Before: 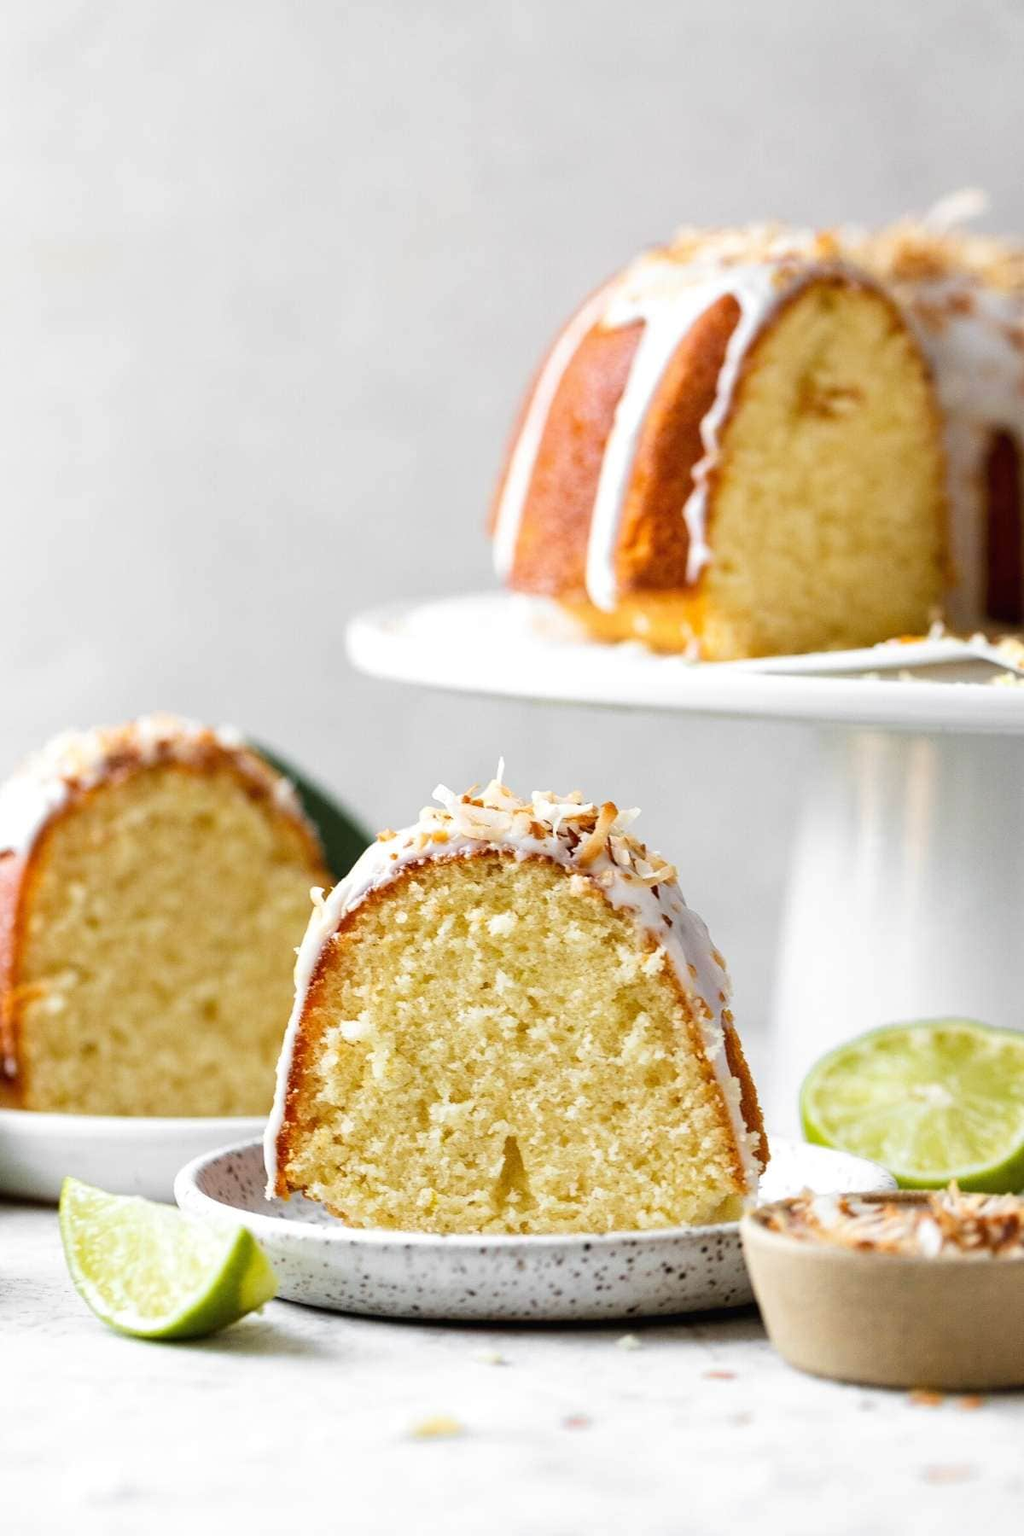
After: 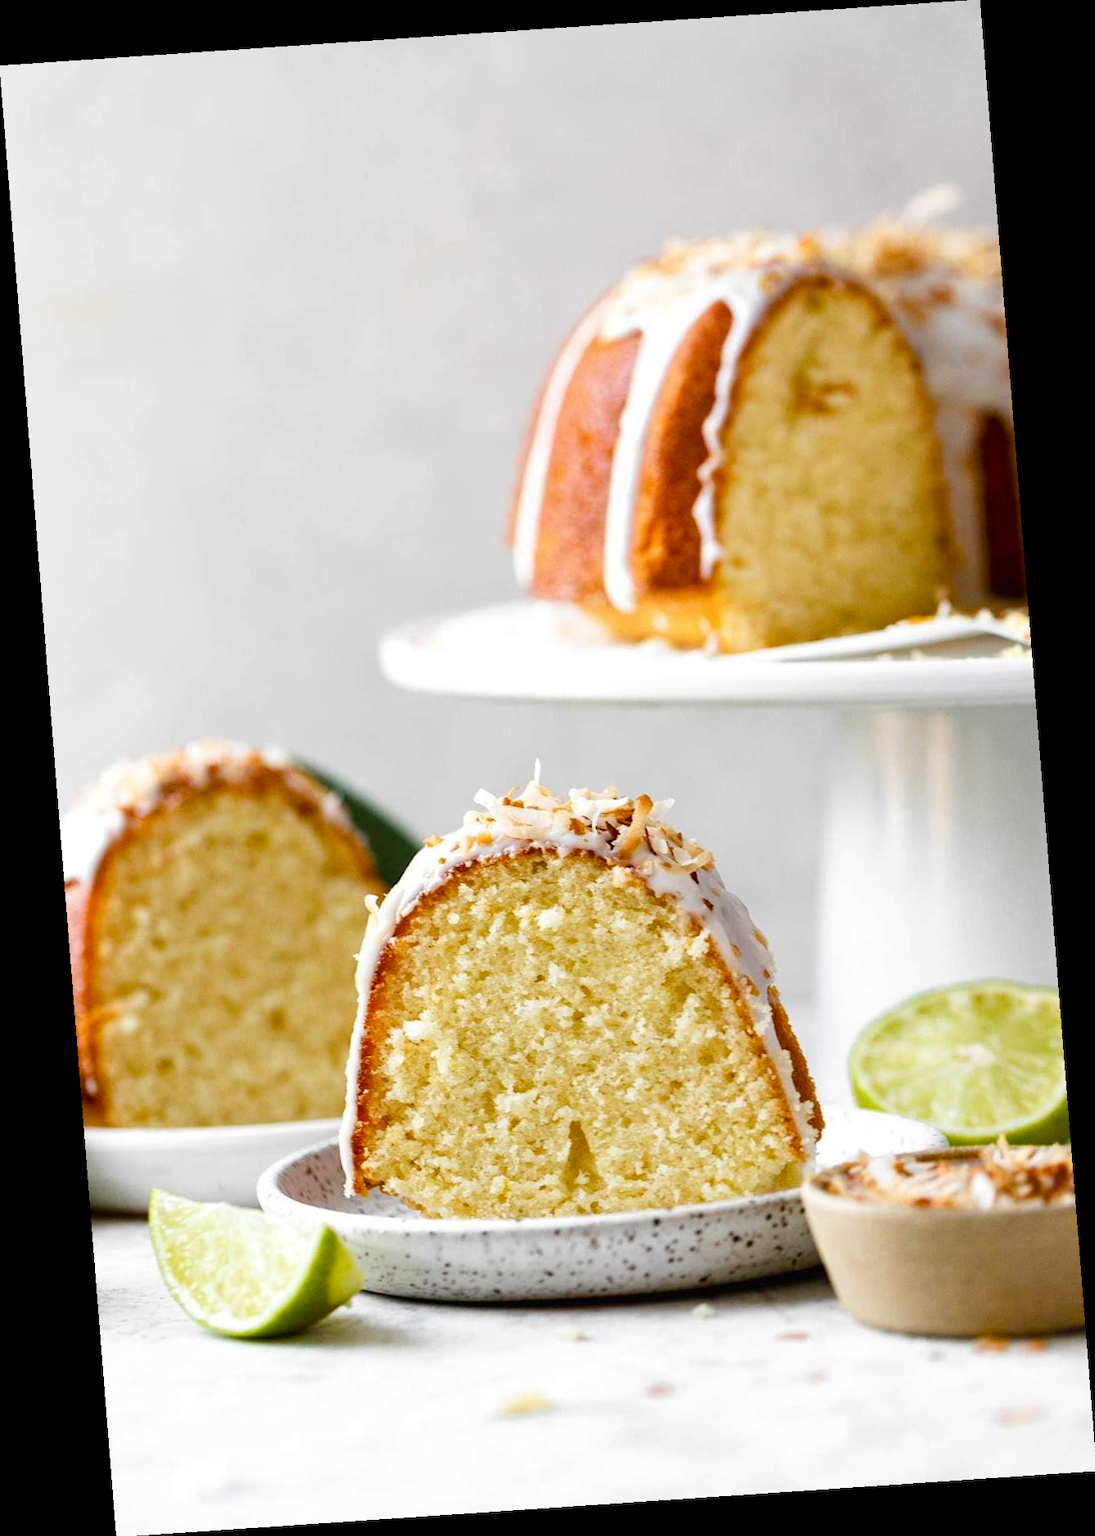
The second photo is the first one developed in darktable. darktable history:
rotate and perspective: rotation -4.2°, shear 0.006, automatic cropping off
color balance rgb: perceptual saturation grading › global saturation 20%, perceptual saturation grading › highlights -25%, perceptual saturation grading › shadows 25%
